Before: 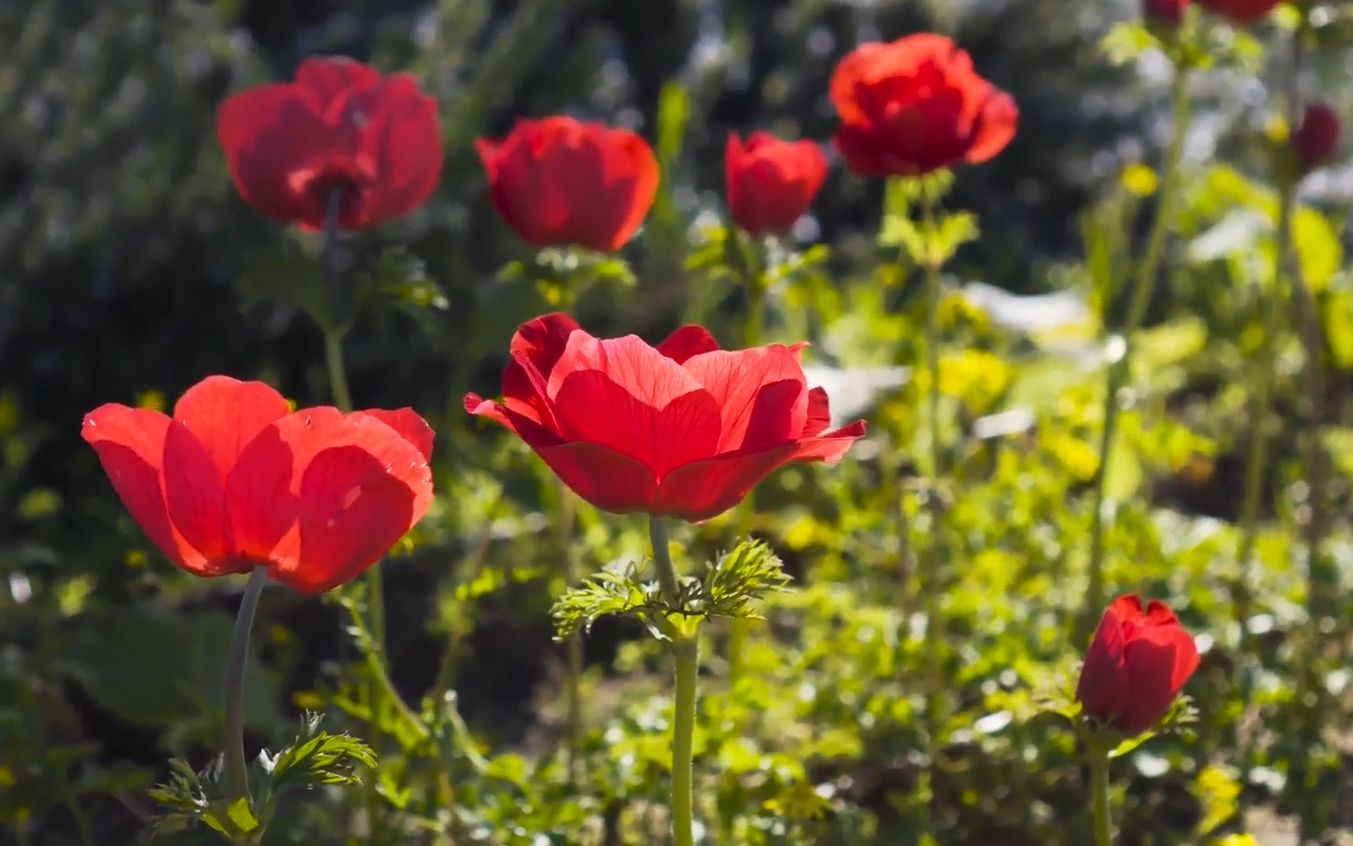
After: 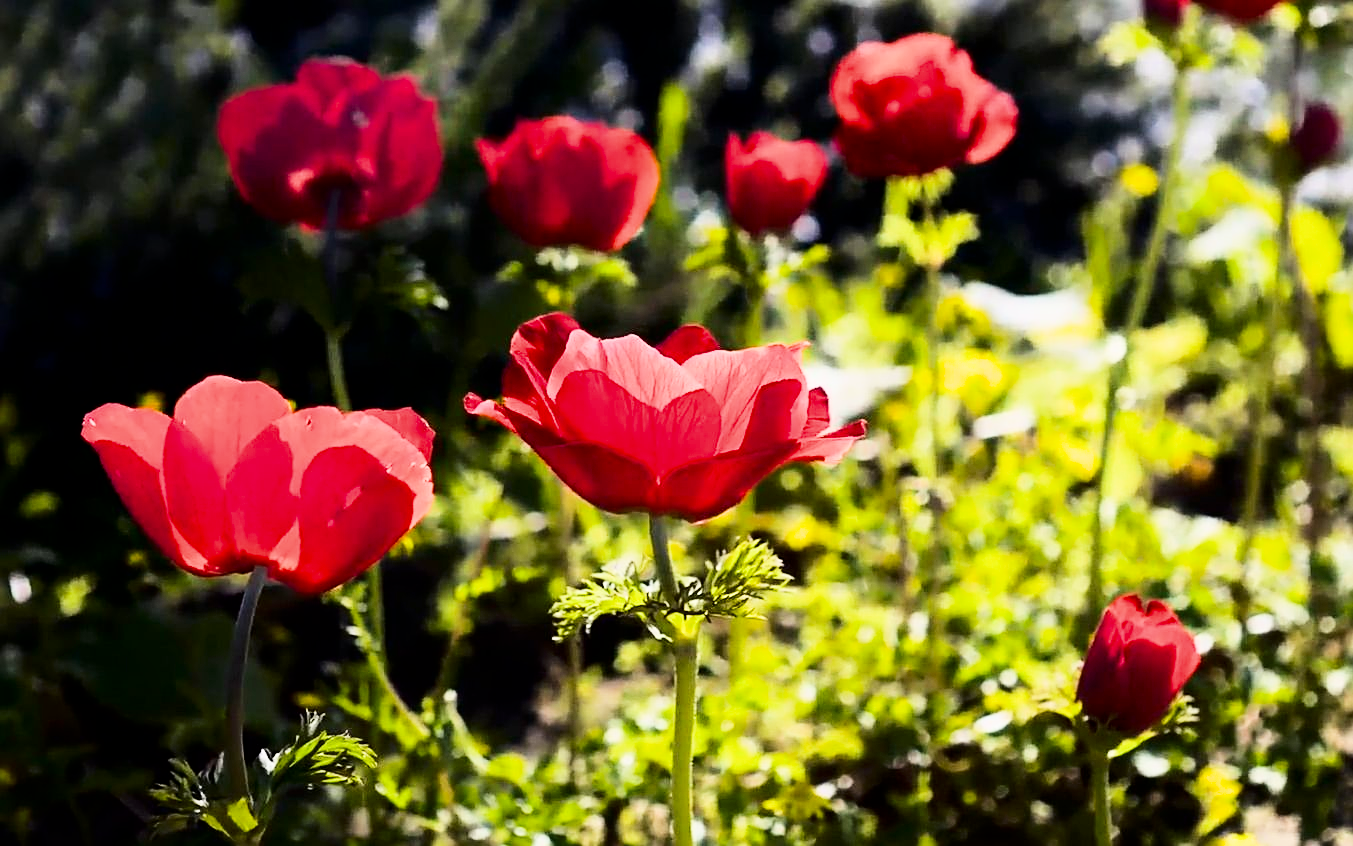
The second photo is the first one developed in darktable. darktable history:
sharpen: on, module defaults
filmic rgb: black relative exposure -7.65 EV, white relative exposure 4.56 EV, hardness 3.61, contrast 1.263
contrast brightness saturation: contrast 0.192, brightness -0.232, saturation 0.108
exposure: black level correction 0, exposure 0.5 EV, compensate highlight preservation false
tone equalizer: -8 EV -0.761 EV, -7 EV -0.72 EV, -6 EV -0.6 EV, -5 EV -0.378 EV, -3 EV 0.389 EV, -2 EV 0.6 EV, -1 EV 0.692 EV, +0 EV 0.78 EV
